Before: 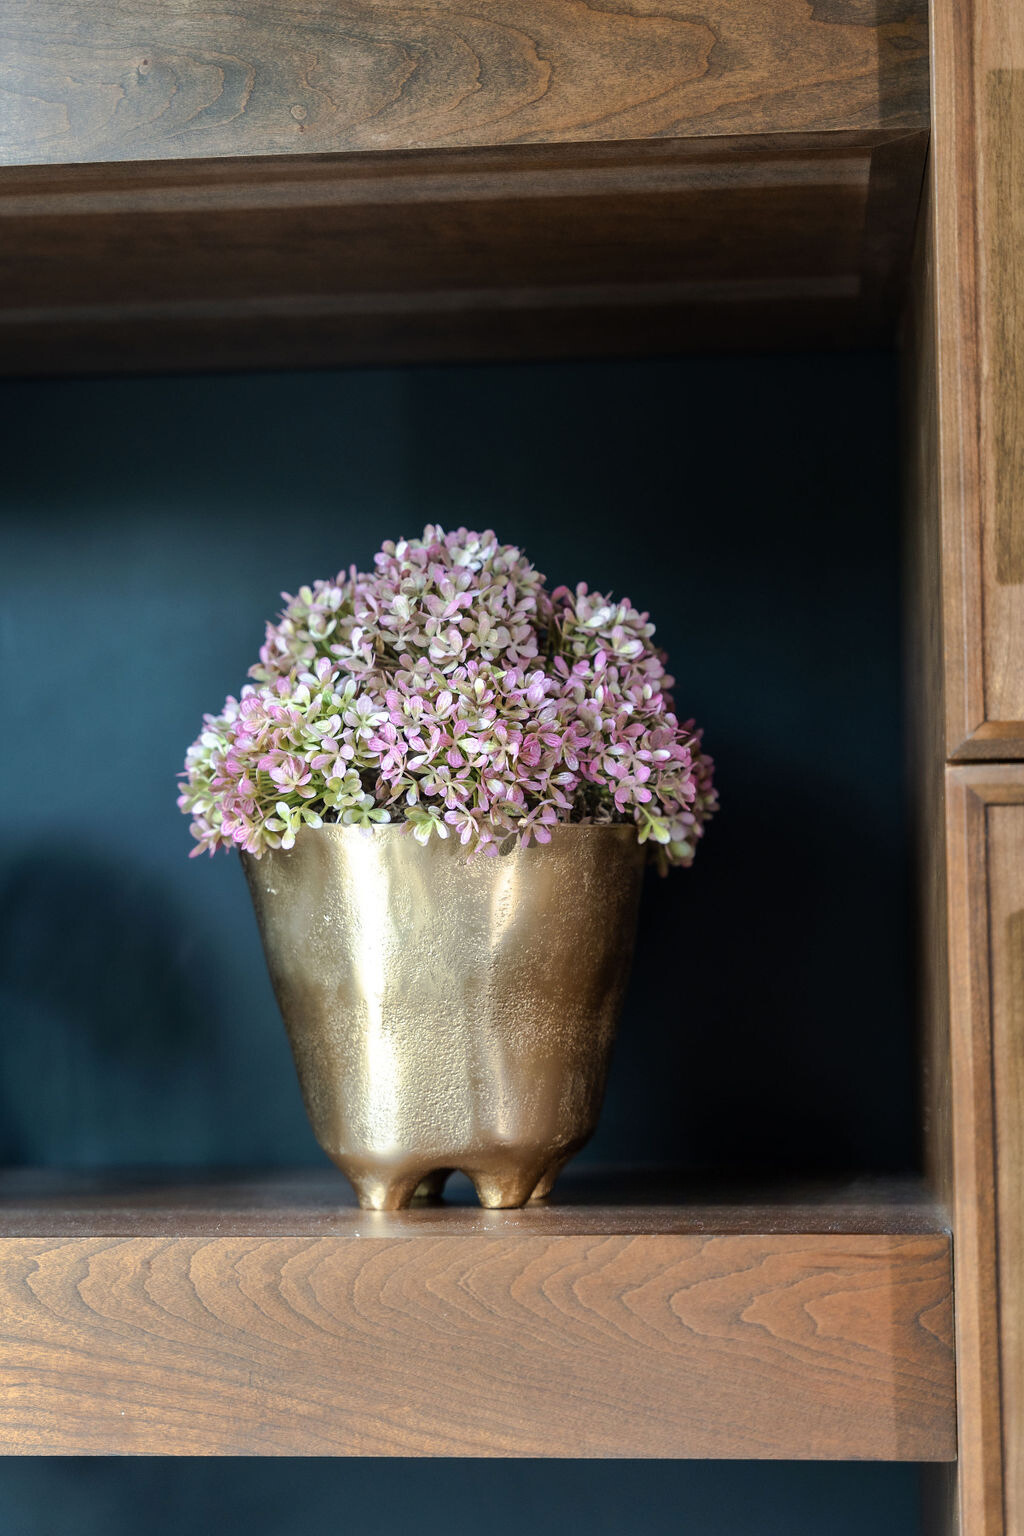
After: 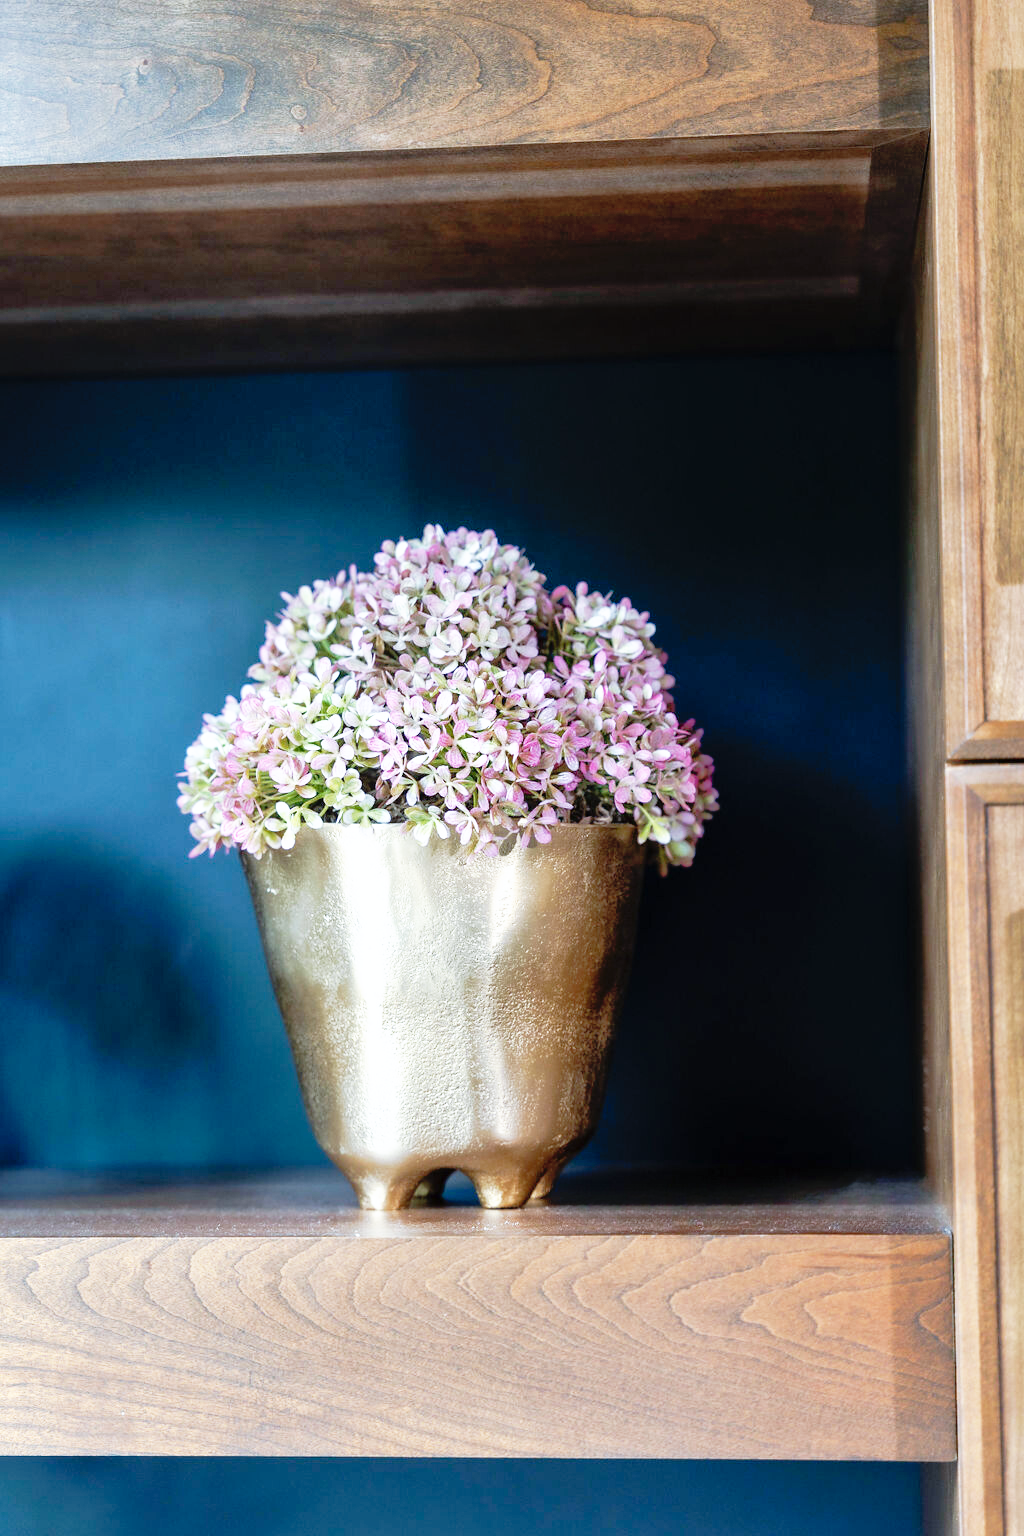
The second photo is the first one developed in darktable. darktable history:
color calibration: illuminant as shot in camera, x 0.369, y 0.376, temperature 4321.07 K, saturation algorithm version 1 (2020)
base curve: curves: ch0 [(0, 0) (0.012, 0.01) (0.073, 0.168) (0.31, 0.711) (0.645, 0.957) (1, 1)], preserve colors none
shadows and highlights: on, module defaults
